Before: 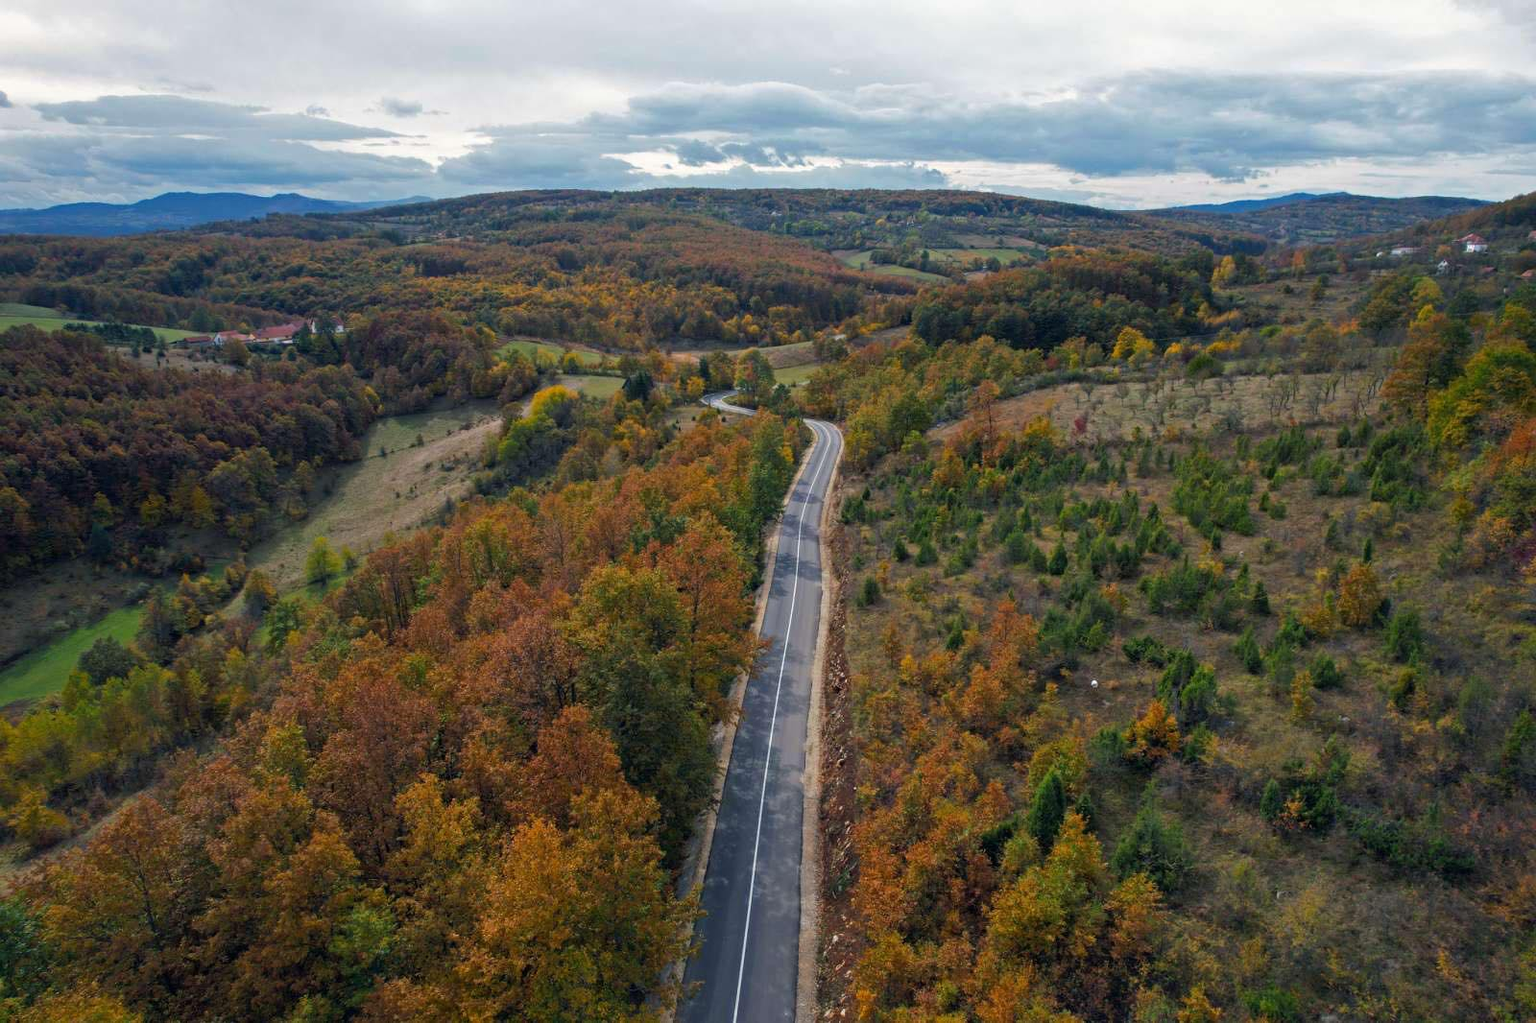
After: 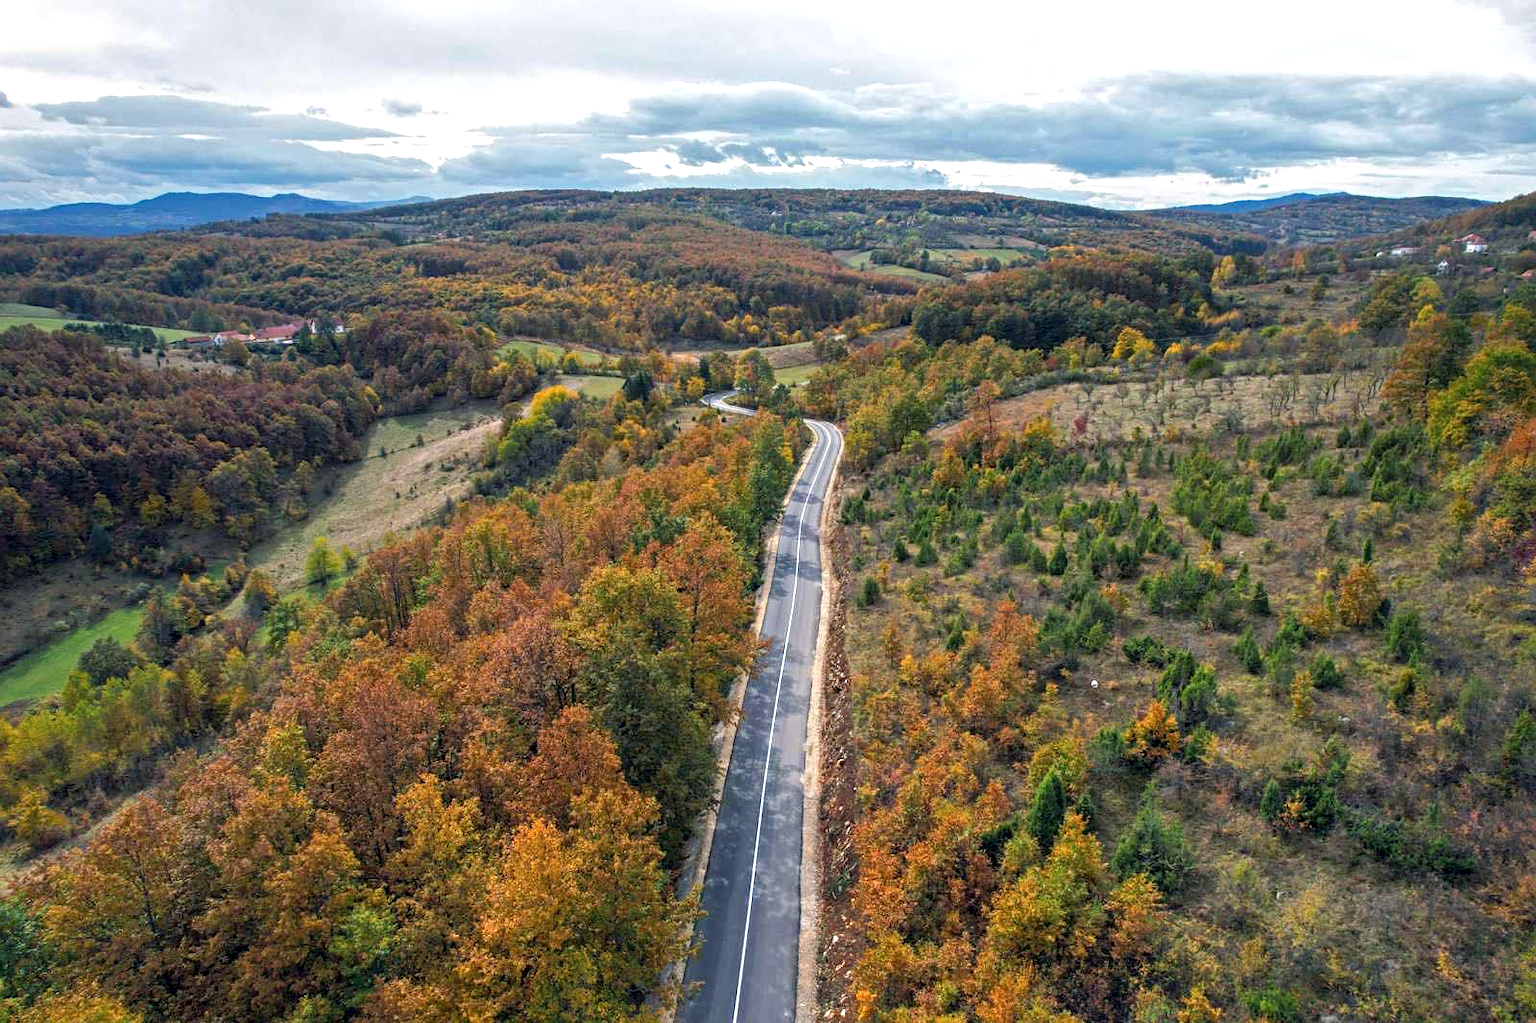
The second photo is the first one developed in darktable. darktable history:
local contrast: on, module defaults
exposure: black level correction 0, exposure 1 EV, compensate exposure bias true, compensate highlight preservation false
sharpen: amount 0.2
graduated density: on, module defaults
